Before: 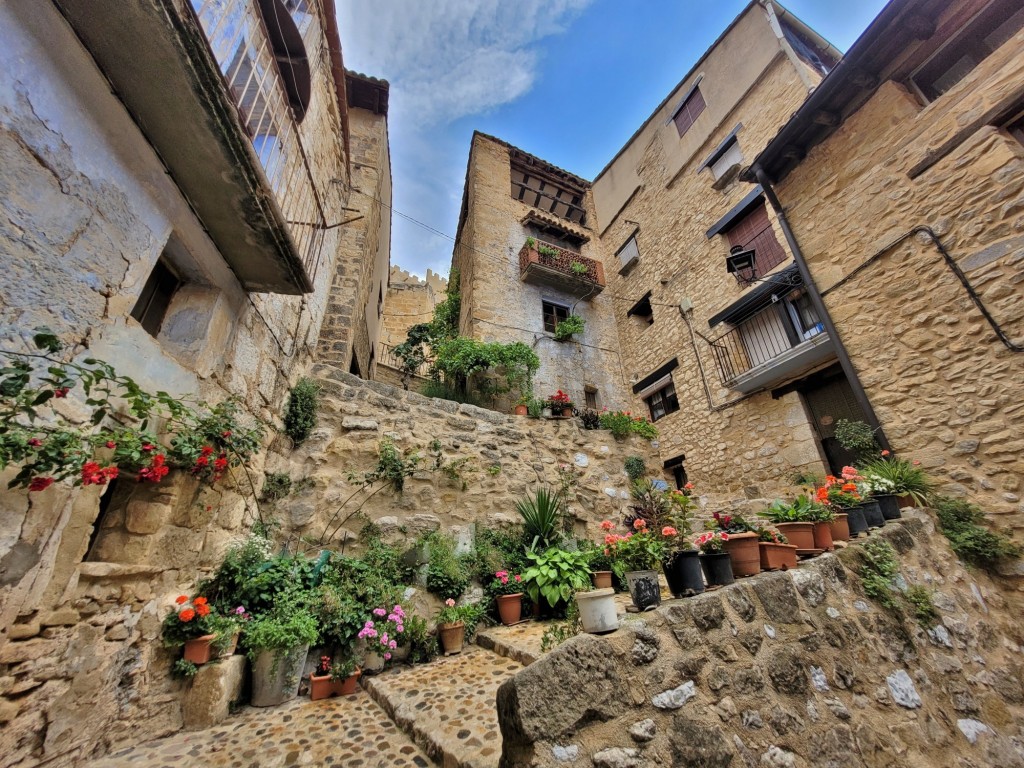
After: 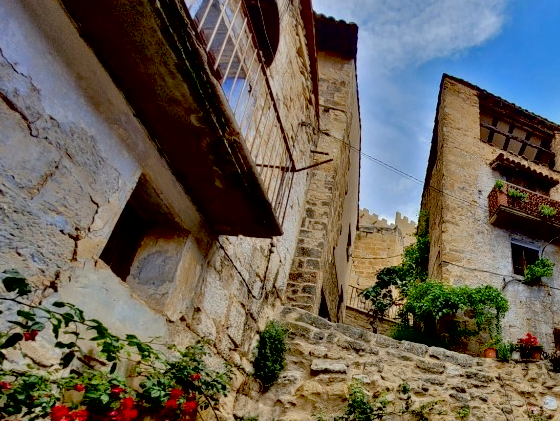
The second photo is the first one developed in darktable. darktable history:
shadows and highlights: radius 125.46, shadows 21.19, highlights -21.19, low approximation 0.01
crop and rotate: left 3.047%, top 7.509%, right 42.236%, bottom 37.598%
exposure: black level correction 0.056, exposure -0.039 EV, compensate highlight preservation false
